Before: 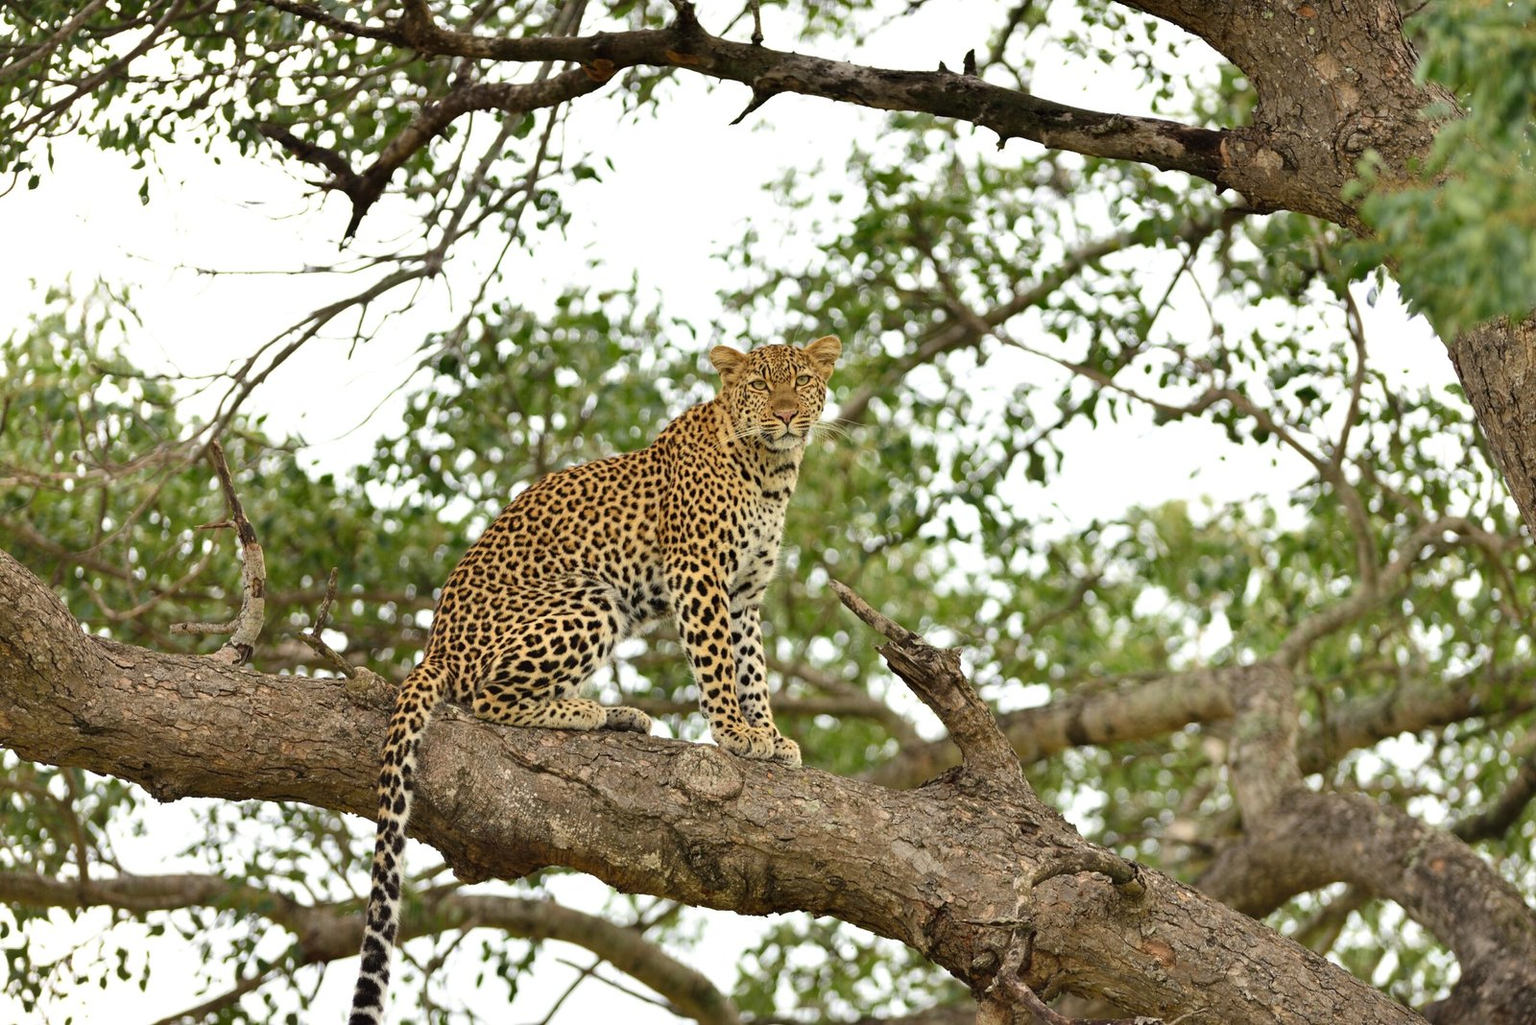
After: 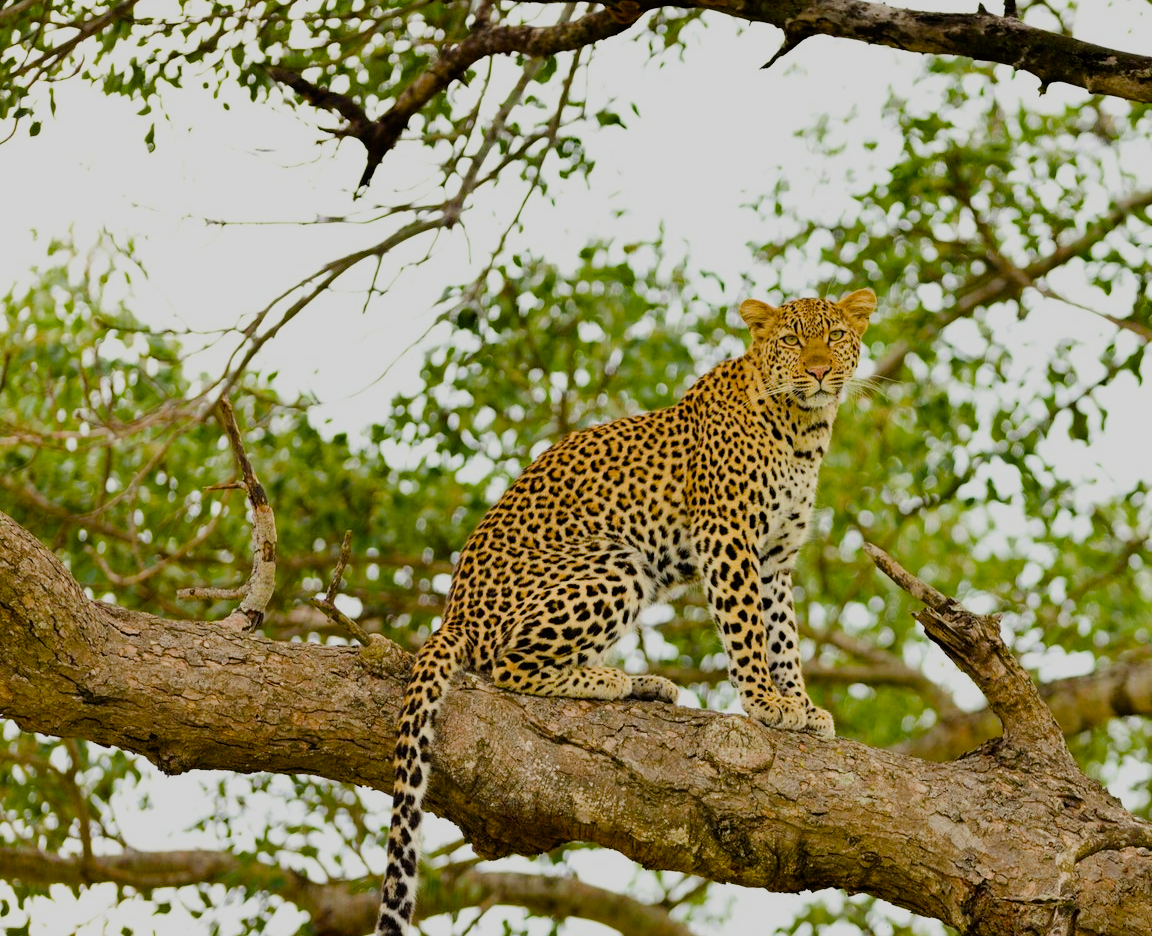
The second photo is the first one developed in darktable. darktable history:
crop: top 5.803%, right 27.864%, bottom 5.804%
filmic rgb: black relative exposure -7.15 EV, white relative exposure 5.36 EV, hardness 3.02
color balance rgb: perceptual saturation grading › global saturation 45%, perceptual saturation grading › highlights -25%, perceptual saturation grading › shadows 50%, perceptual brilliance grading › global brilliance 3%, global vibrance 3%
